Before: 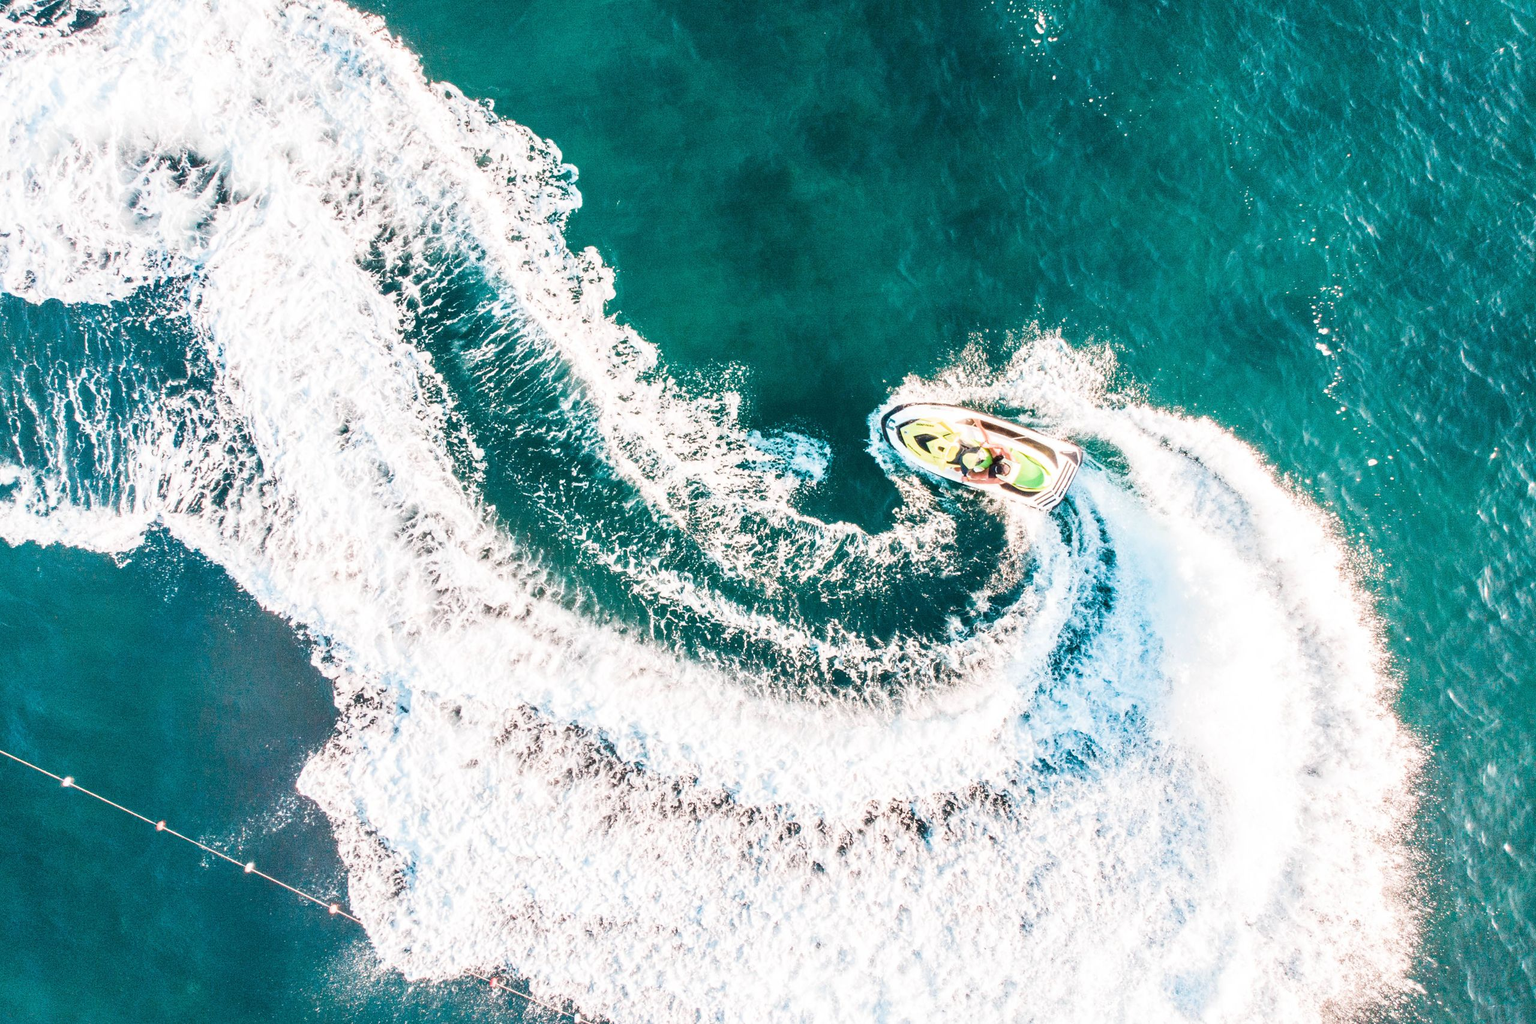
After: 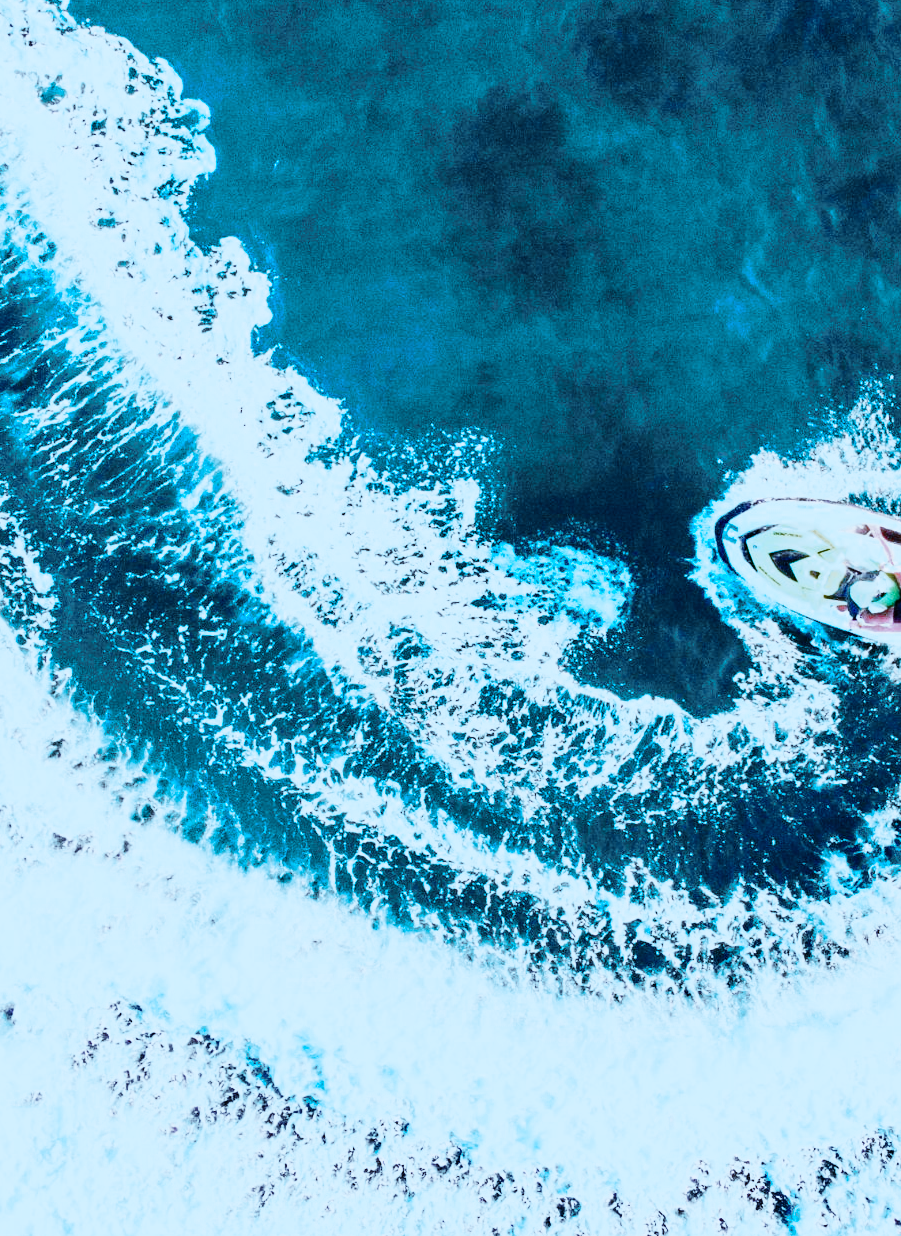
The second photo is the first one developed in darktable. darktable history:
color zones: curves: ch0 [(0, 0.533) (0.126, 0.533) (0.234, 0.533) (0.368, 0.357) (0.5, 0.5) (0.625, 0.5) (0.74, 0.637) (0.875, 0.5)]; ch1 [(0.004, 0.708) (0.129, 0.662) (0.25, 0.5) (0.375, 0.331) (0.496, 0.396) (0.625, 0.649) (0.739, 0.26) (0.875, 0.5) (1, 0.478)]; ch2 [(0, 0.409) (0.132, 0.403) (0.236, 0.558) (0.379, 0.448) (0.5, 0.5) (0.625, 0.5) (0.691, 0.39) (0.875, 0.5)]
crop and rotate: left 29.476%, top 10.214%, right 35.32%, bottom 17.333%
sigmoid: contrast 1.8, skew -0.2, preserve hue 0%, red attenuation 0.1, red rotation 0.035, green attenuation 0.1, green rotation -0.017, blue attenuation 0.15, blue rotation -0.052, base primaries Rec2020
haze removal: compatibility mode true, adaptive false
color calibration: illuminant as shot in camera, x 0.462, y 0.419, temperature 2651.64 K
